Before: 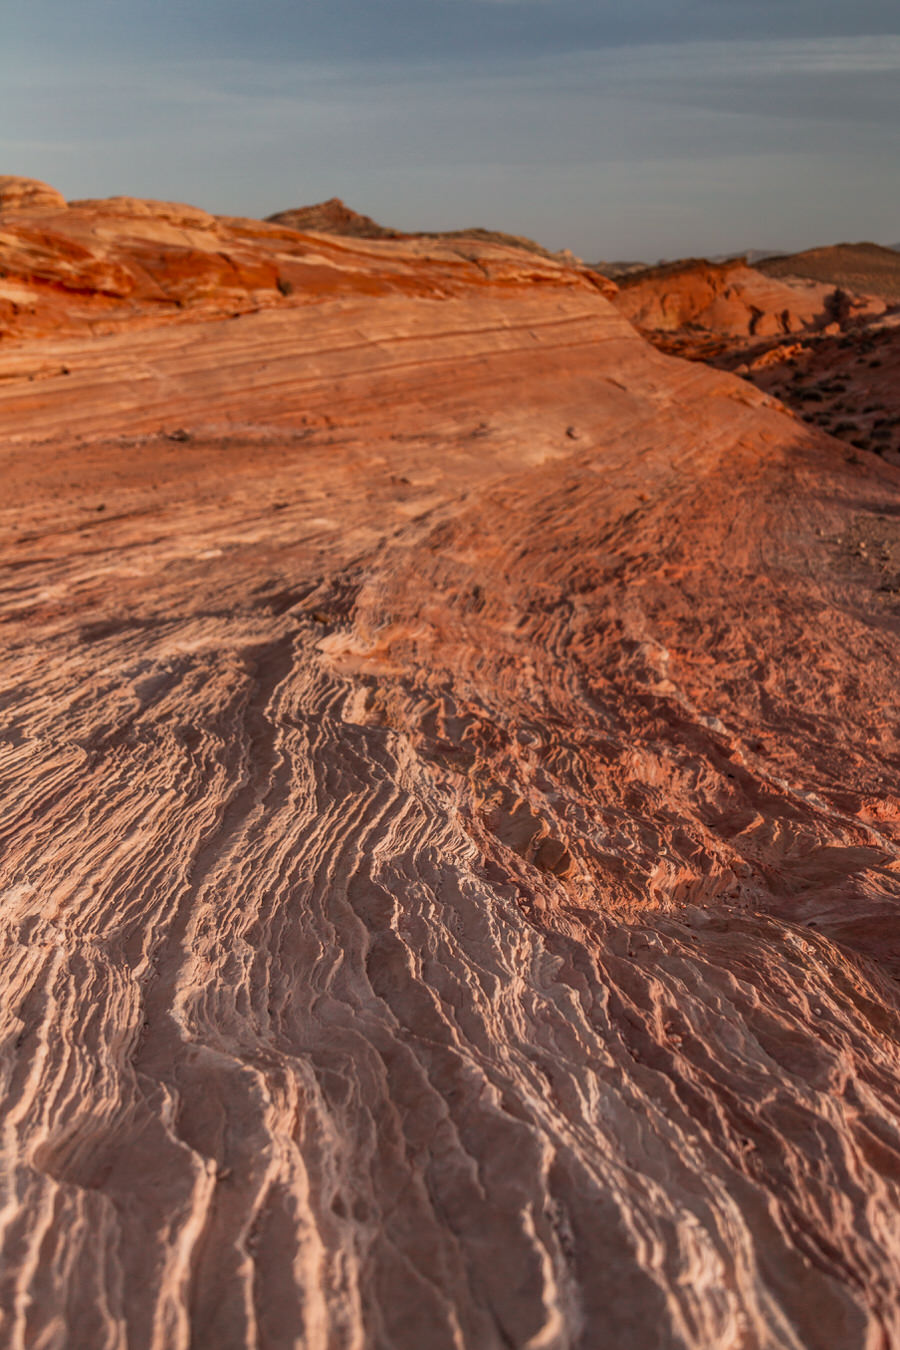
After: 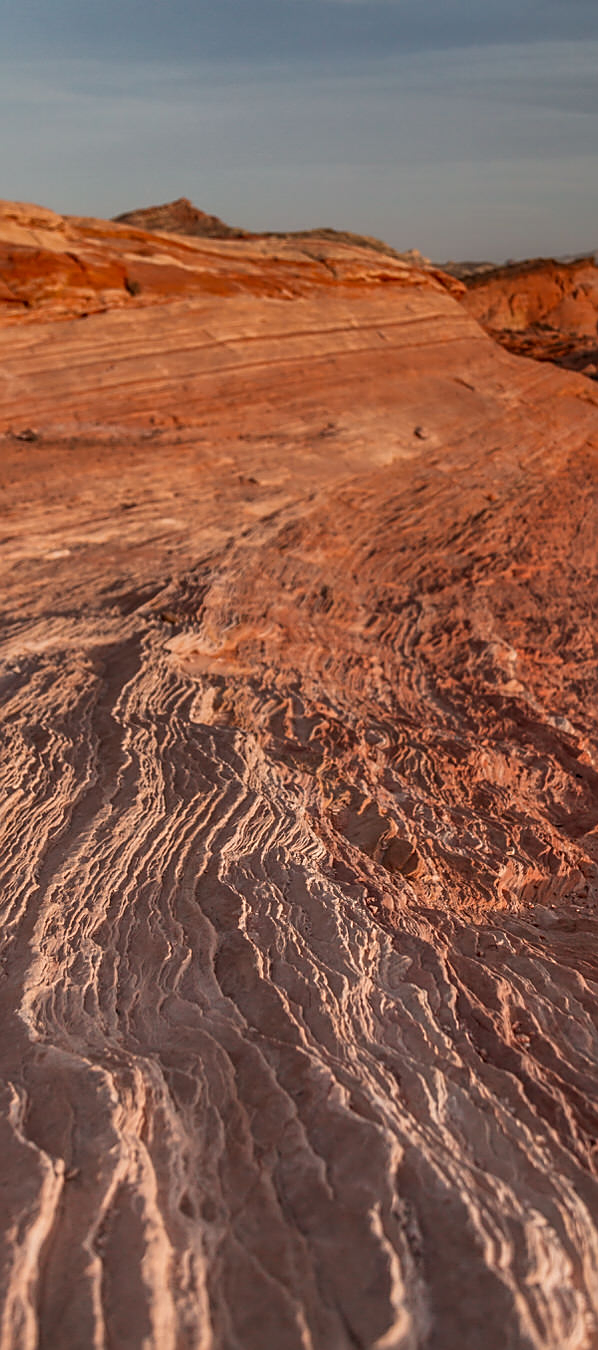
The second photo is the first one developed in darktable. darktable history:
sharpen: on, module defaults
crop: left 16.899%, right 16.556%
